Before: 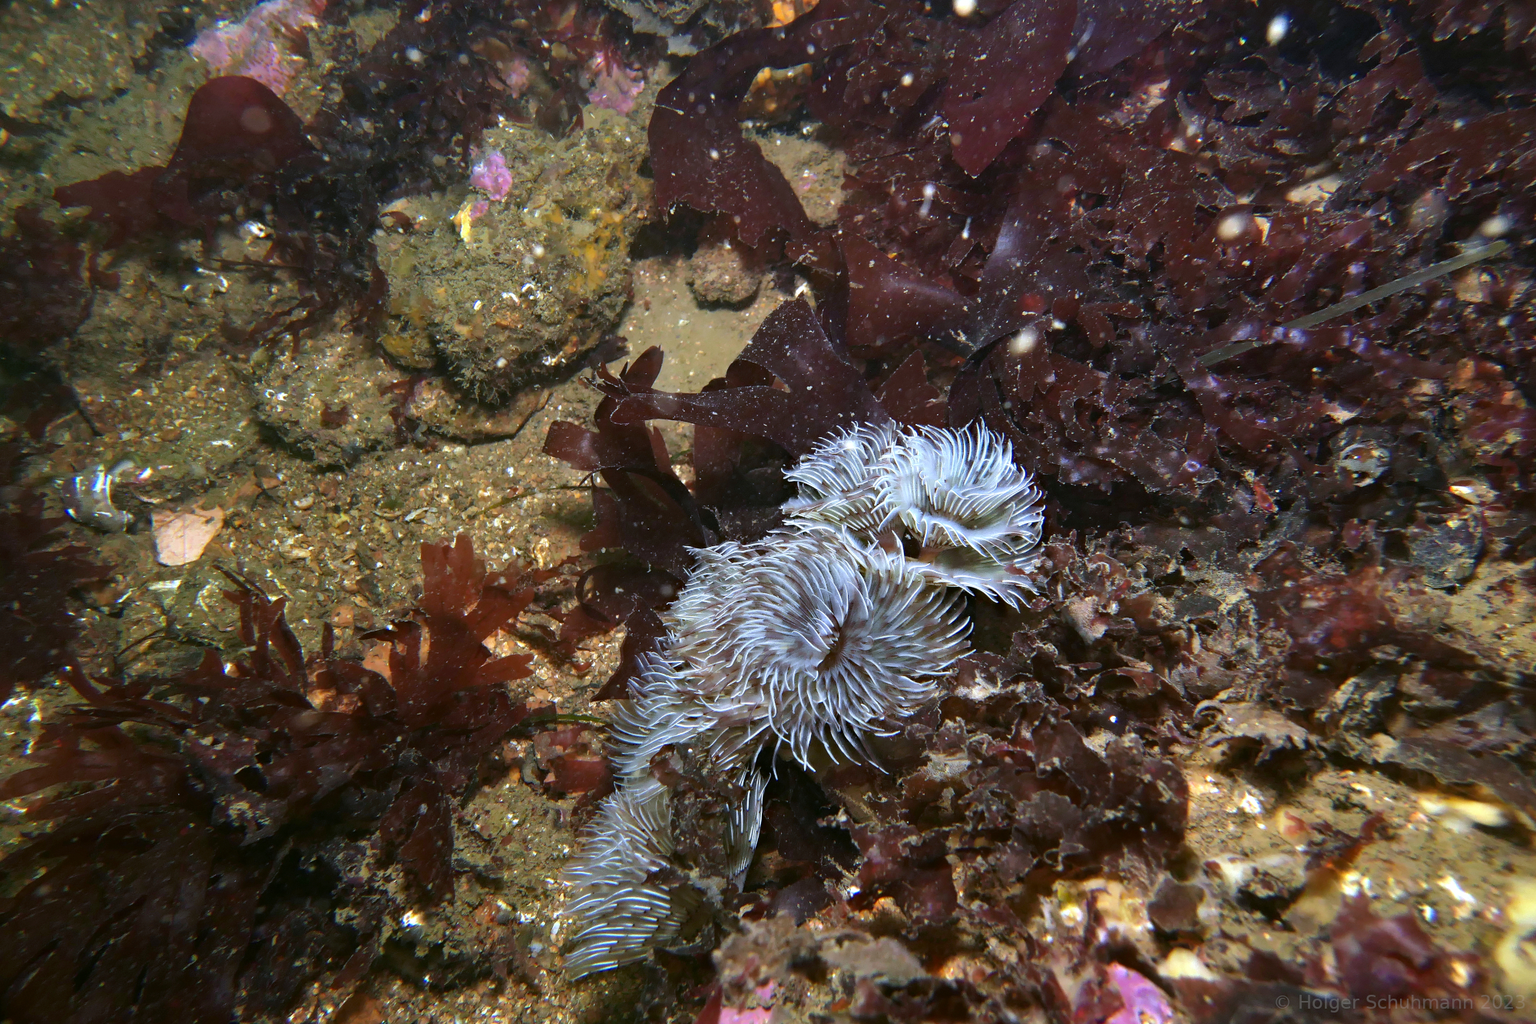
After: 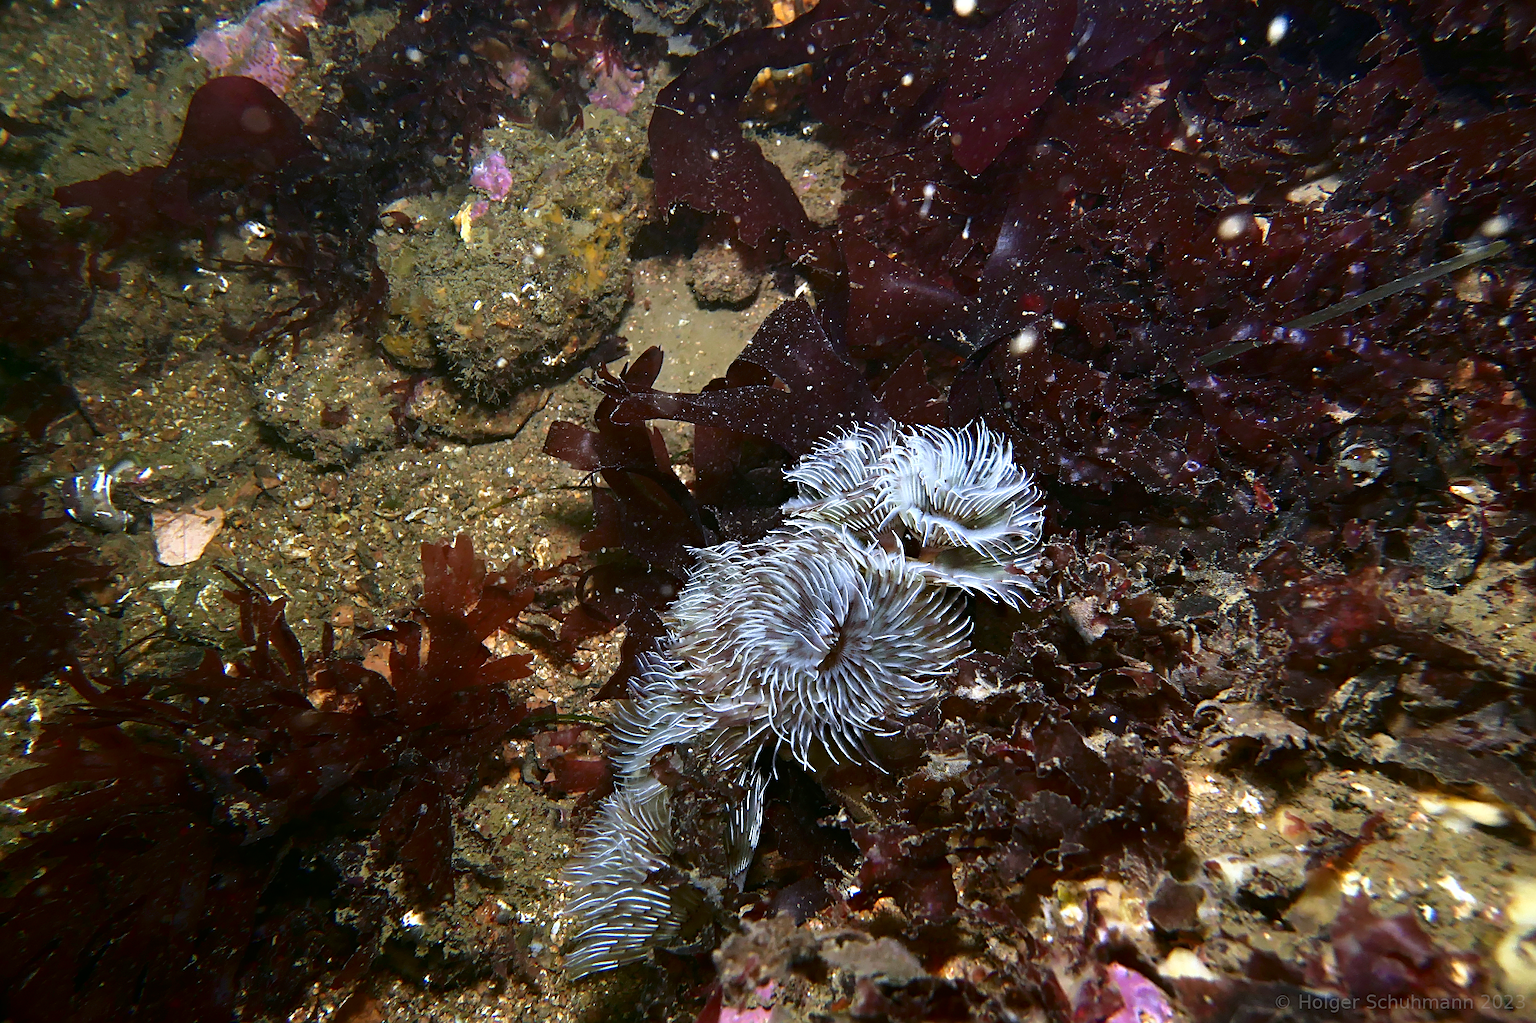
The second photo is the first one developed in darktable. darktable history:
sharpen: on, module defaults
shadows and highlights: shadows -62.32, white point adjustment -5.22, highlights 61.59
